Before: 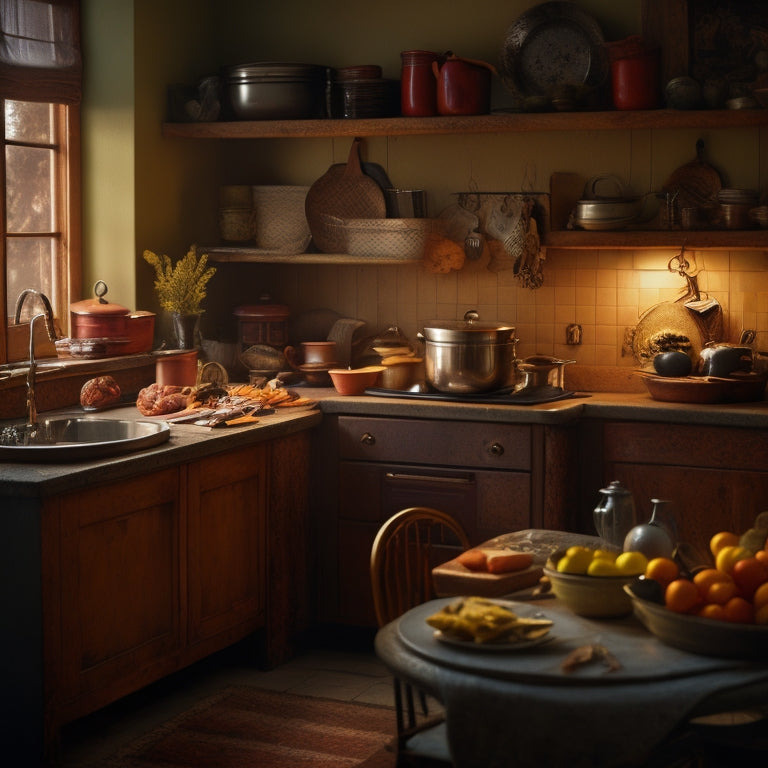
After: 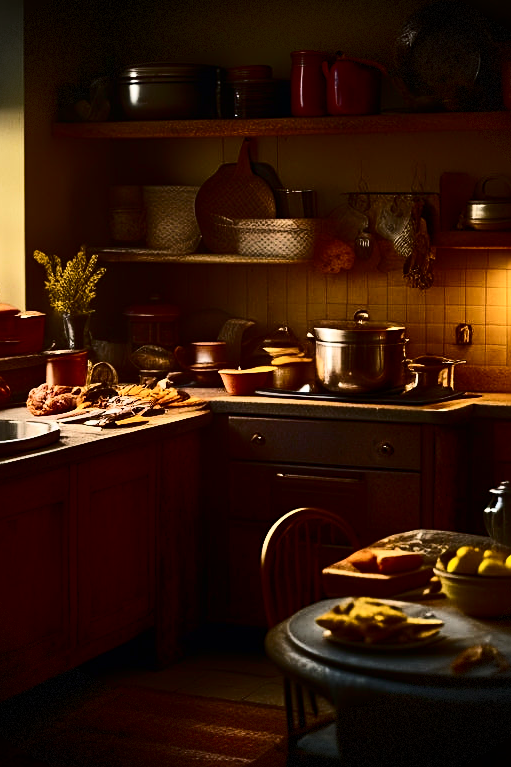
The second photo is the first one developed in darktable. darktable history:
crop and rotate: left 14.333%, right 19.061%
contrast brightness saturation: contrast 0.501, saturation -0.093
sharpen: on, module defaults
shadows and highlights: shadows 4.62, soften with gaussian
vignetting: fall-off start 87.61%, fall-off radius 25.63%, dithering 8-bit output
color balance rgb: highlights gain › chroma 0.291%, highlights gain › hue 331.35°, perceptual saturation grading › global saturation 30.772%, perceptual brilliance grading › mid-tones 9.151%, perceptual brilliance grading › shadows 15.137%, global vibrance 14.929%
